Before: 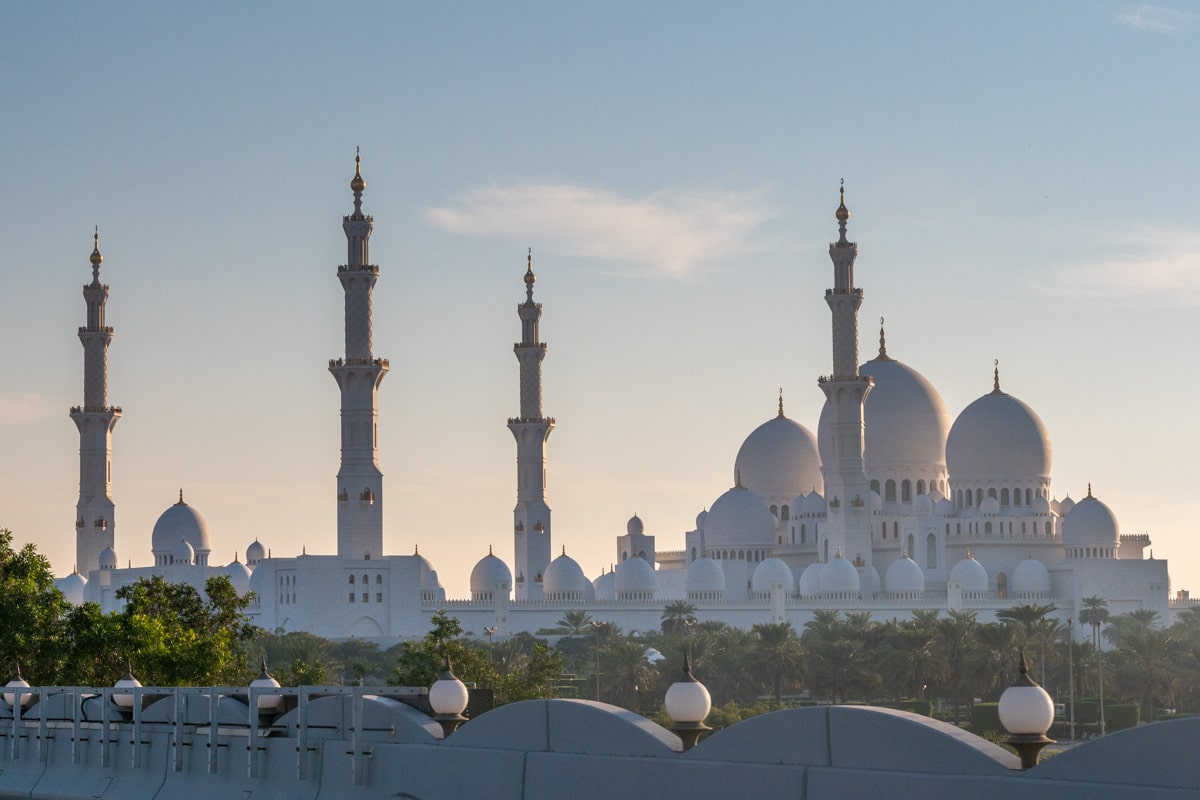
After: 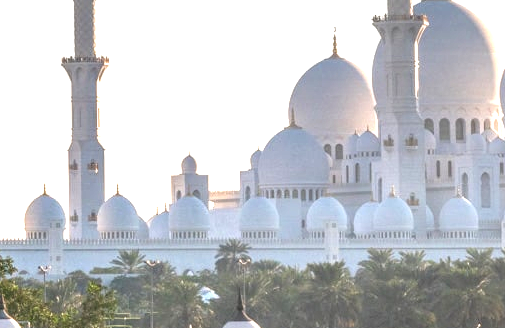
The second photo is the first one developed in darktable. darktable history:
vibrance: on, module defaults
local contrast: on, module defaults
crop: left 37.221%, top 45.169%, right 20.63%, bottom 13.777%
exposure: black level correction -0.002, exposure 1.35 EV, compensate highlight preservation false
